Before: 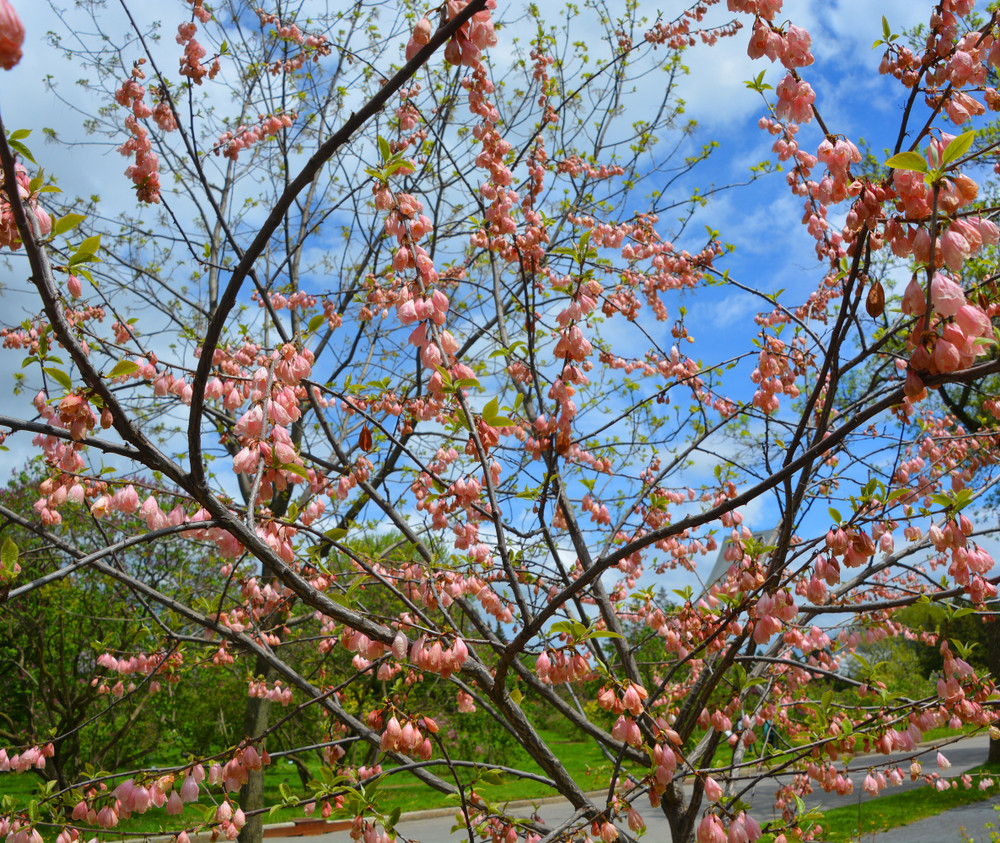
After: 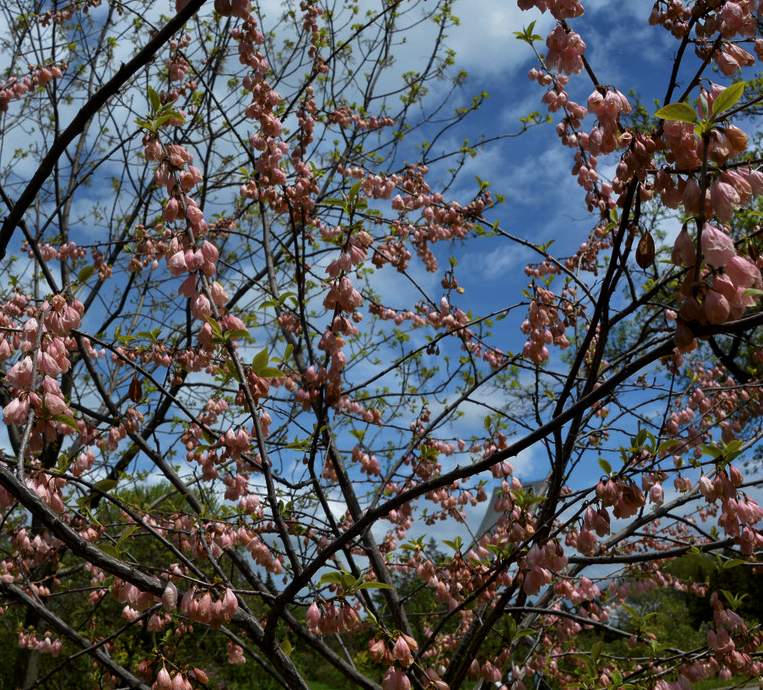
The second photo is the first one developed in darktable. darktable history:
exposure: black level correction 0.005, exposure 0.014 EV, compensate highlight preservation false
crop: left 23.095%, top 5.827%, bottom 11.854%
levels: levels [0, 0.618, 1]
